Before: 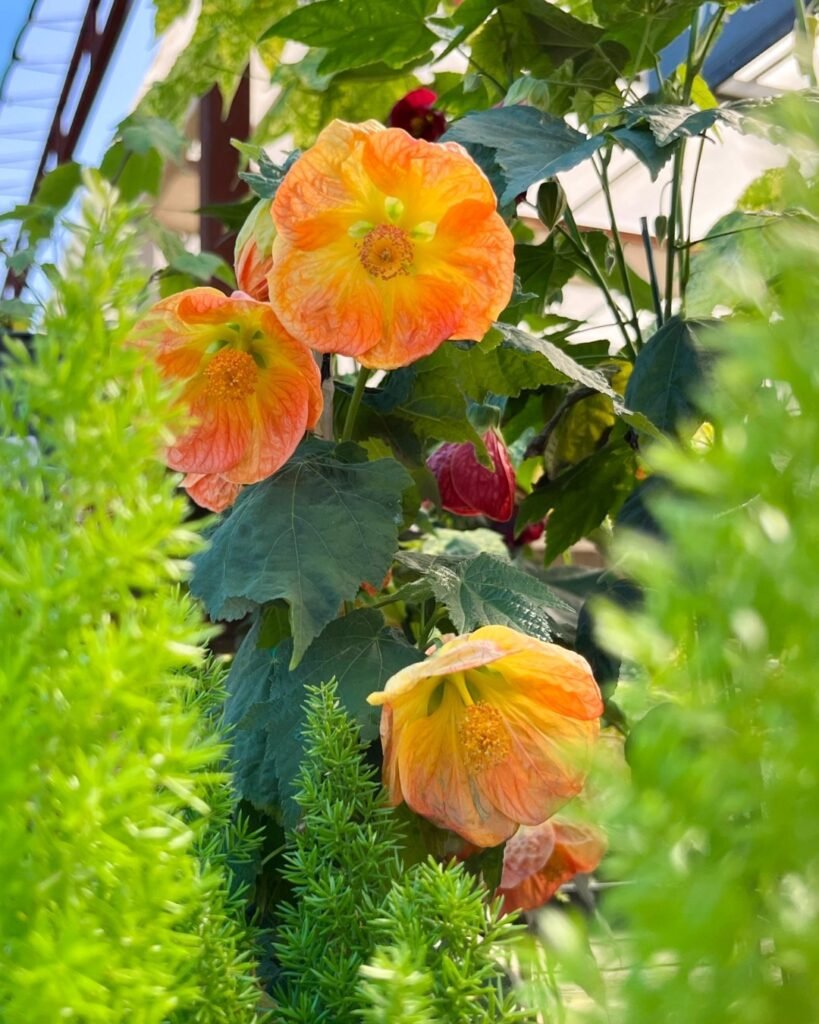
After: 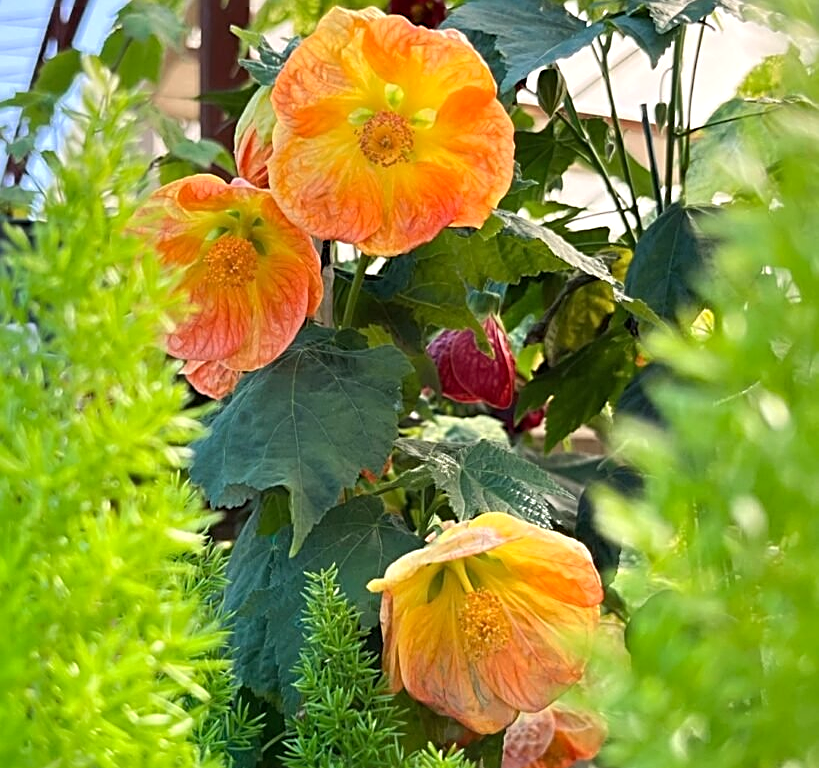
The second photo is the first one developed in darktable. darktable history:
levels: black 0.025%, levels [0, 0.476, 0.951]
sharpen: radius 2.589, amount 0.686
crop: top 11.048%, bottom 13.889%
